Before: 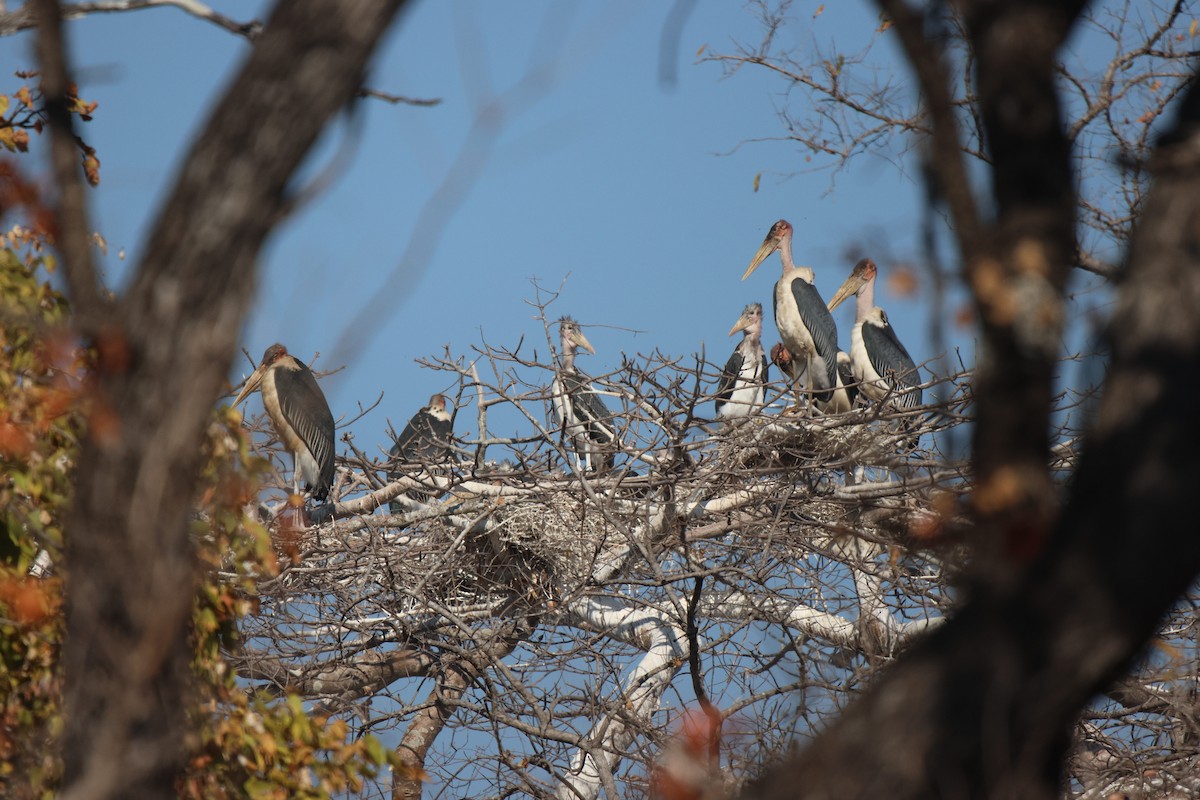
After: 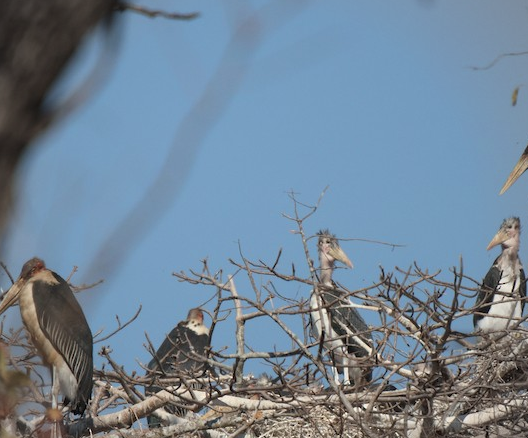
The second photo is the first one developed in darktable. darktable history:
crop: left 20.248%, top 10.86%, right 35.675%, bottom 34.321%
vignetting: brightness -0.167
